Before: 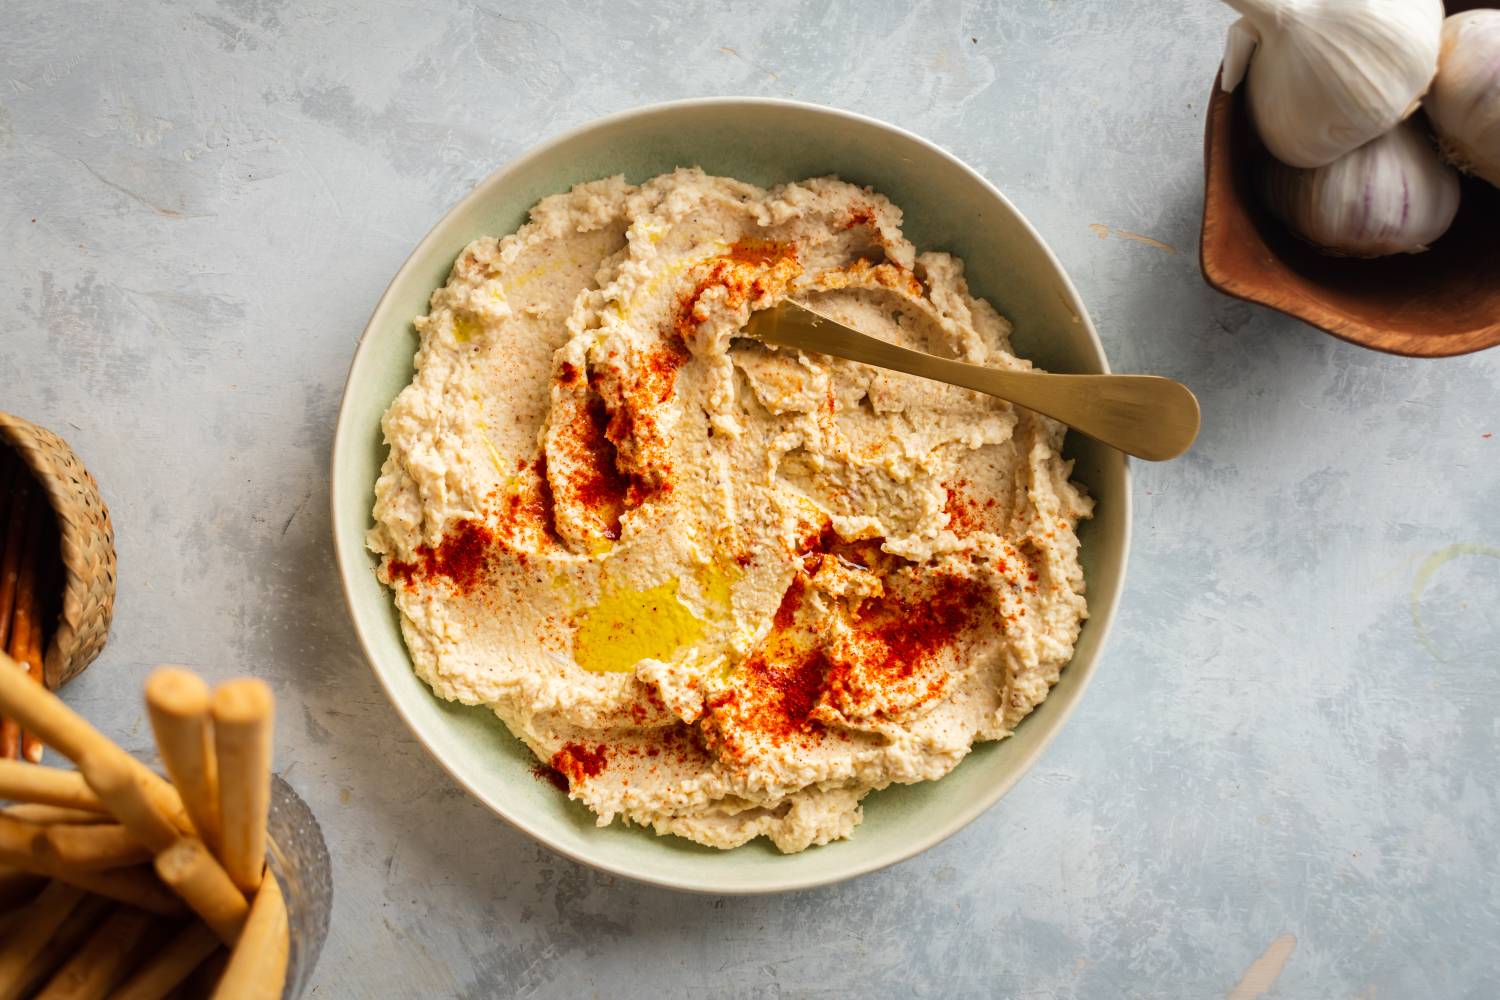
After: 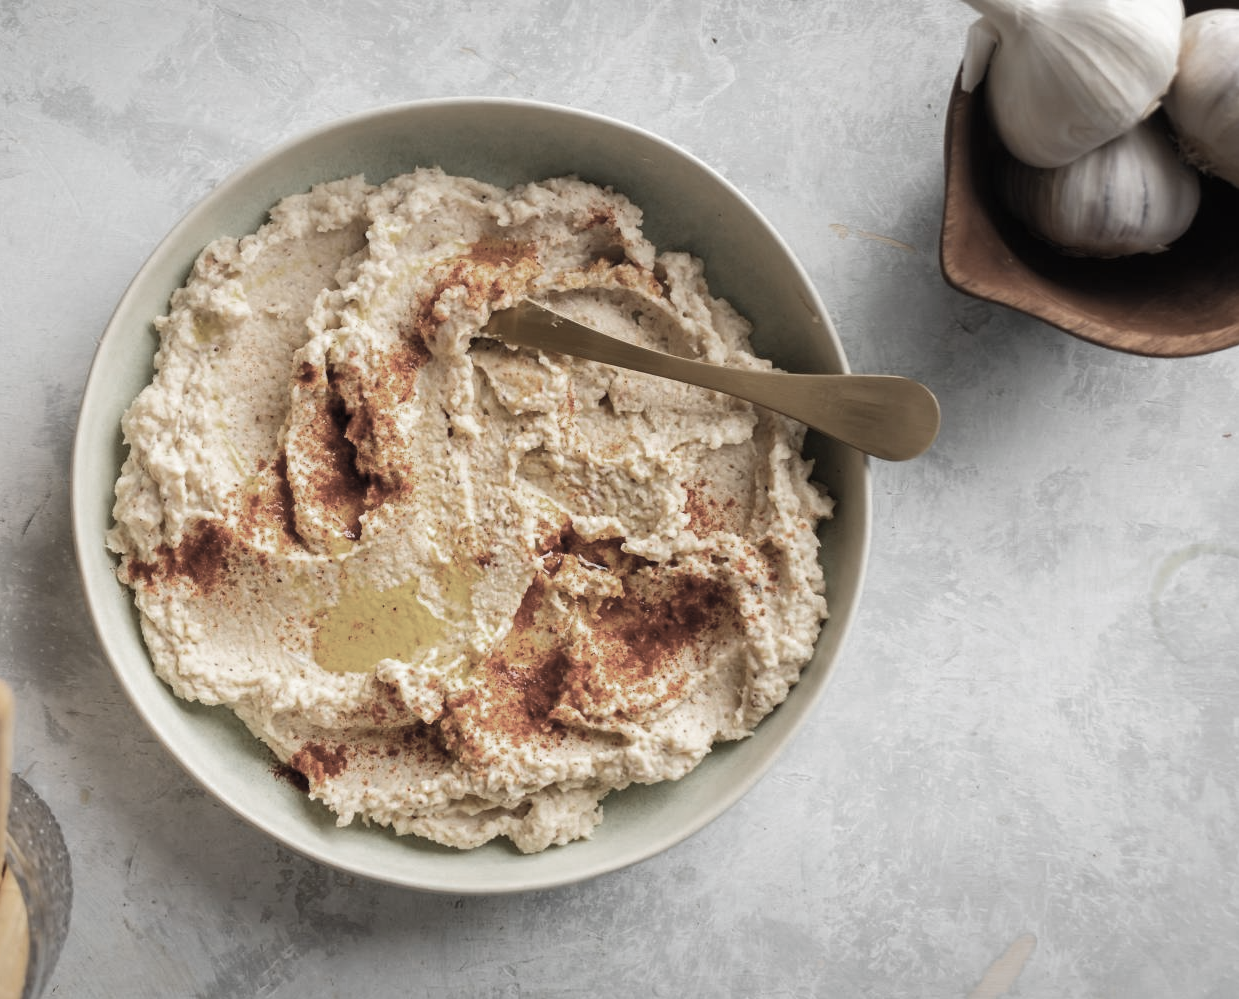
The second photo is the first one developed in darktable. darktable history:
crop: left 17.355%, bottom 0.019%
color zones: curves: ch0 [(0, 0.613) (0.01, 0.613) (0.245, 0.448) (0.498, 0.529) (0.642, 0.665) (0.879, 0.777) (0.99, 0.613)]; ch1 [(0, 0.035) (0.121, 0.189) (0.259, 0.197) (0.415, 0.061) (0.589, 0.022) (0.732, 0.022) (0.857, 0.026) (0.991, 0.053)]
